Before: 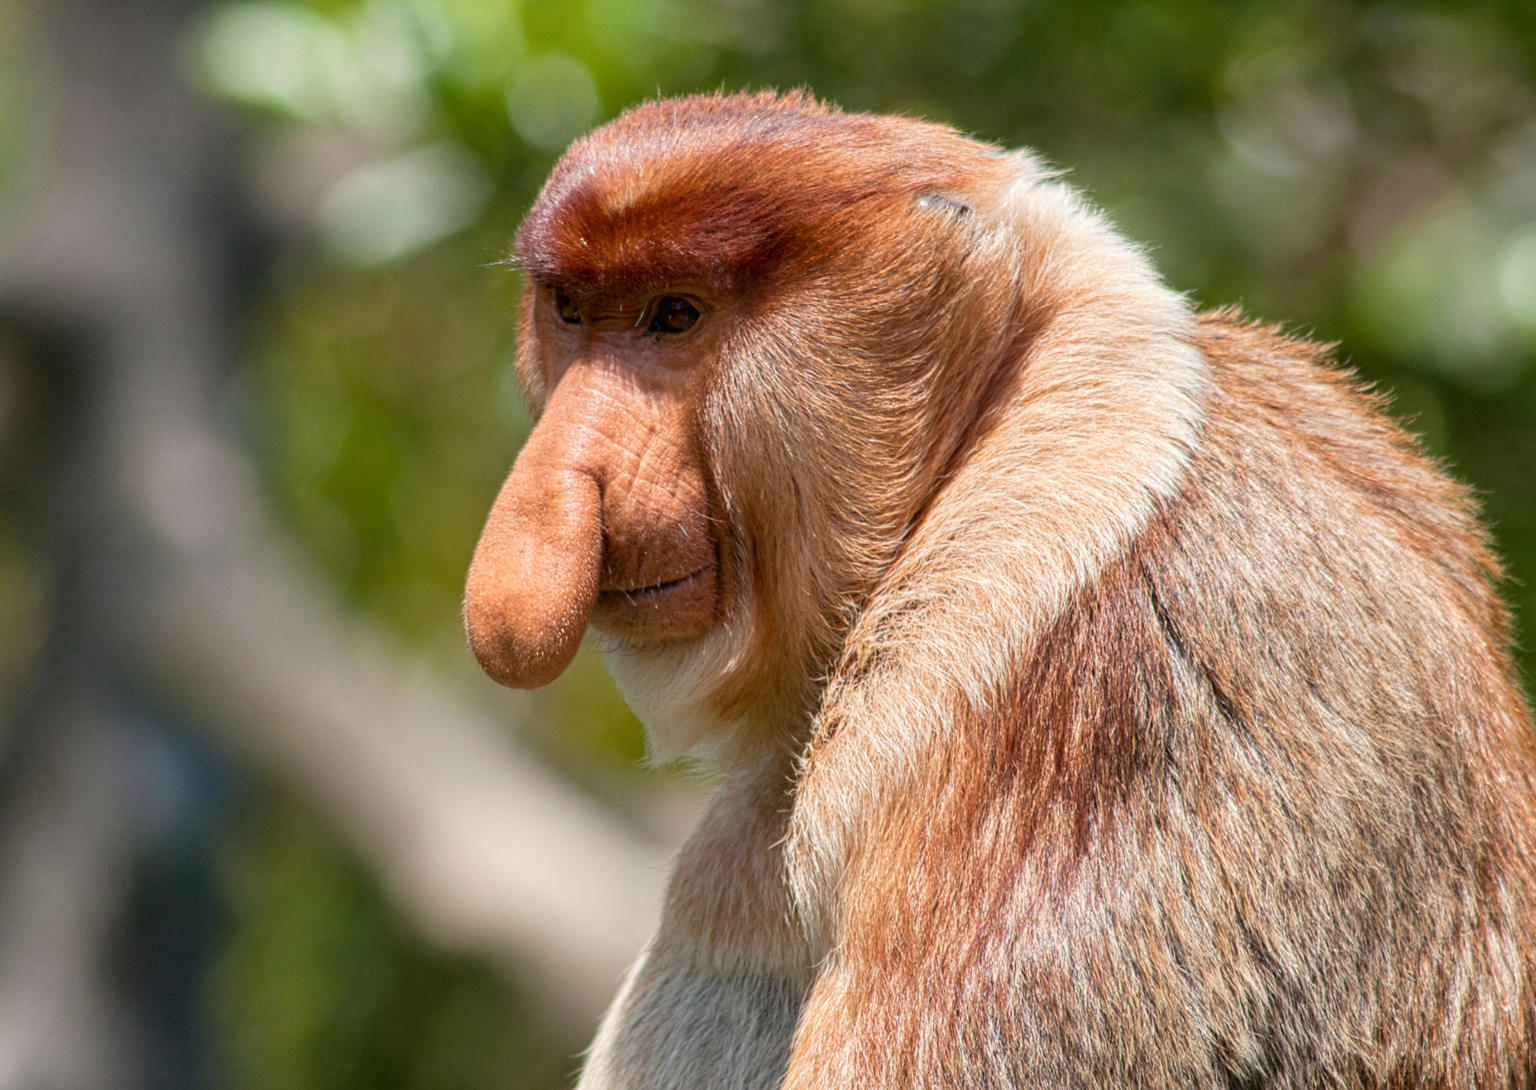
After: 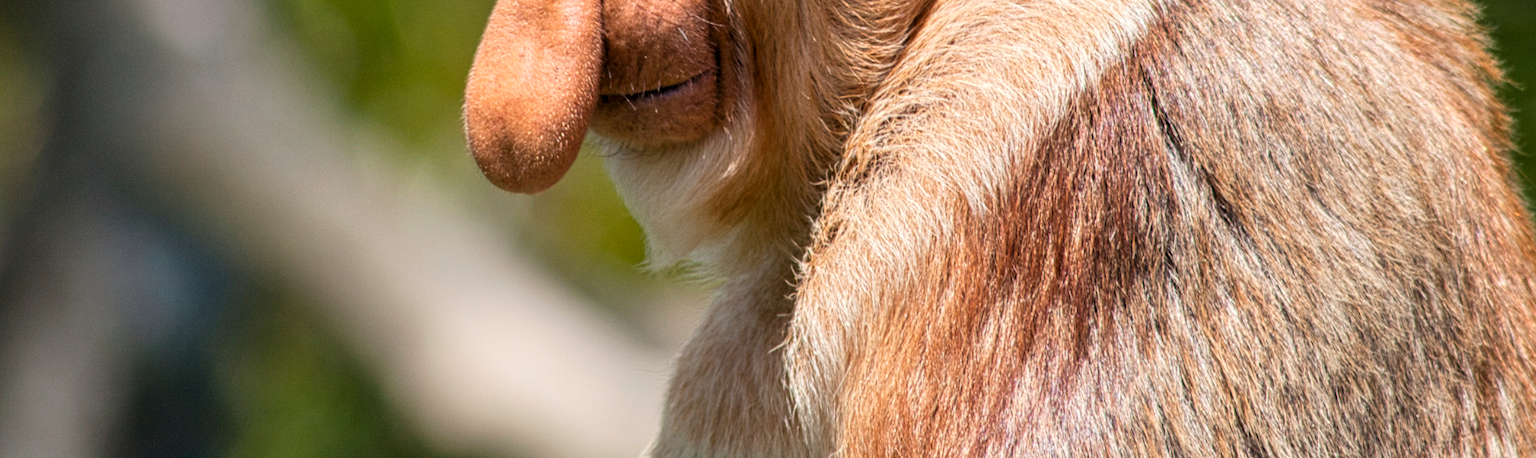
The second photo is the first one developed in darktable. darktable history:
crop: top 45.551%, bottom 12.262%
contrast brightness saturation: contrast 0.1, brightness 0.03, saturation 0.09
levels: mode automatic, black 0.023%, white 99.97%, levels [0.062, 0.494, 0.925]
